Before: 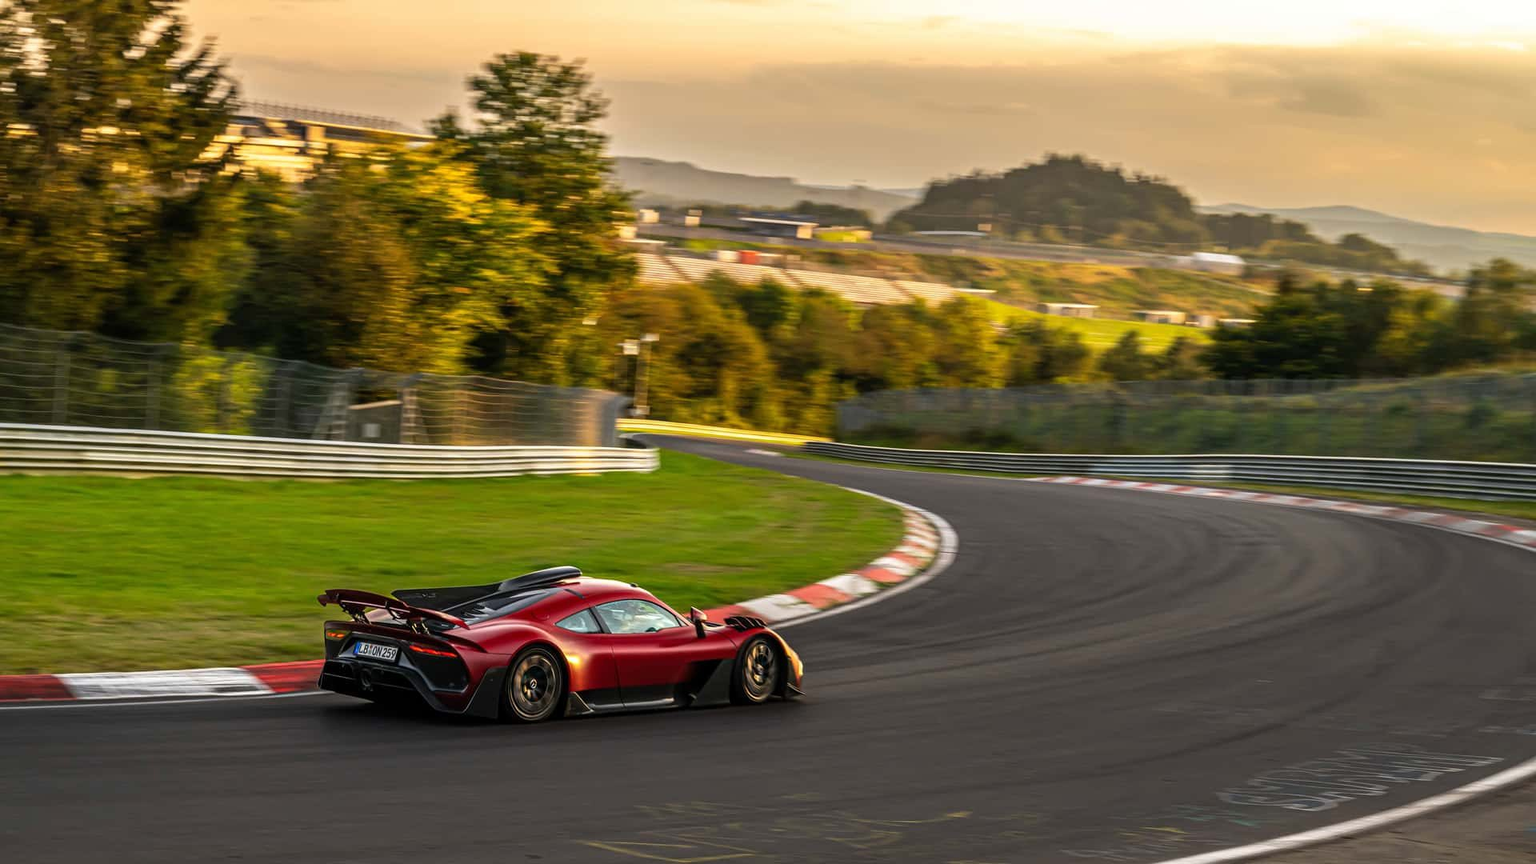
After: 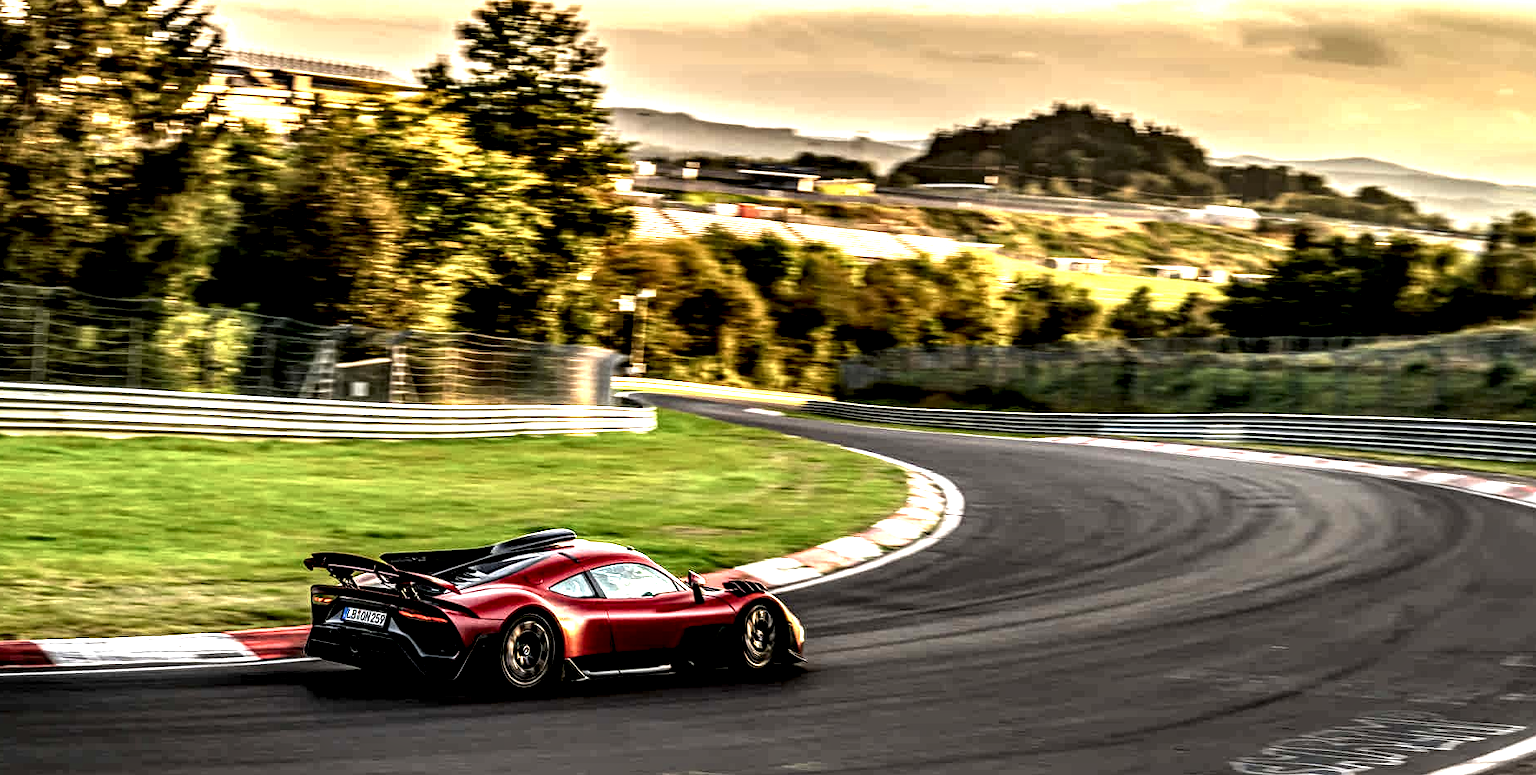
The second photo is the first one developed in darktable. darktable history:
exposure: exposure 0.515 EV, compensate highlight preservation false
local contrast: highlights 115%, shadows 42%, detail 293%
crop: left 1.507%, top 6.147%, right 1.379%, bottom 6.637%
